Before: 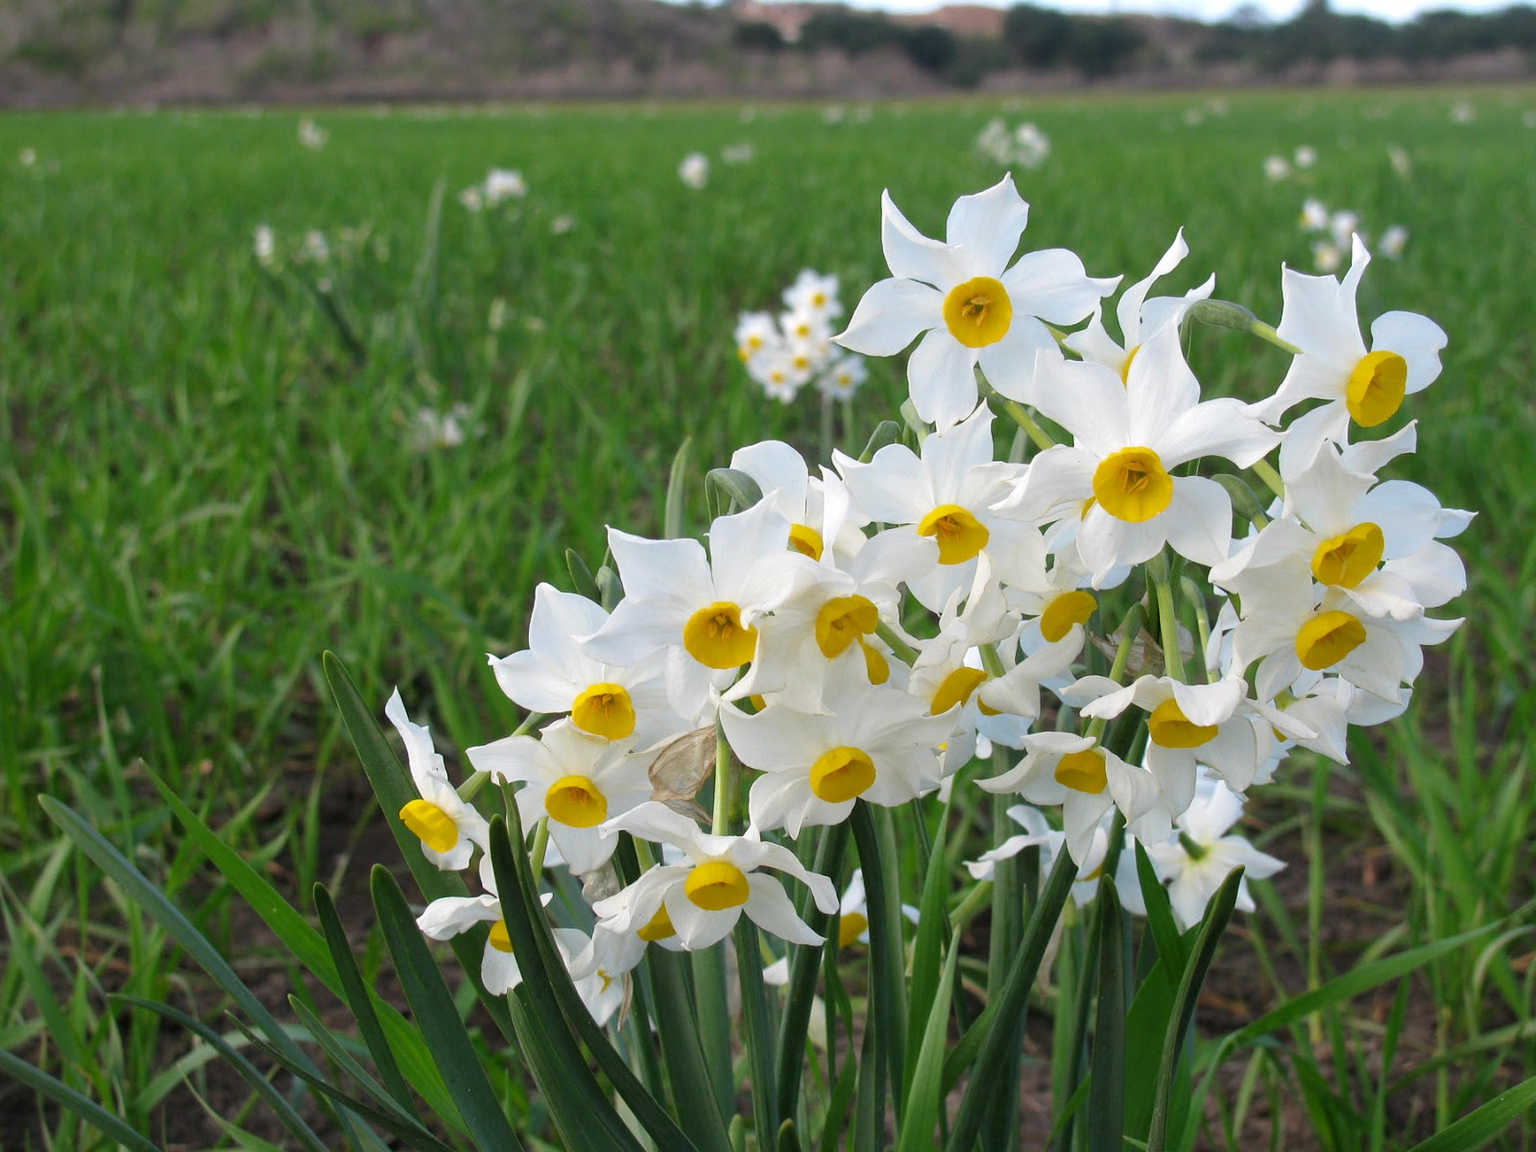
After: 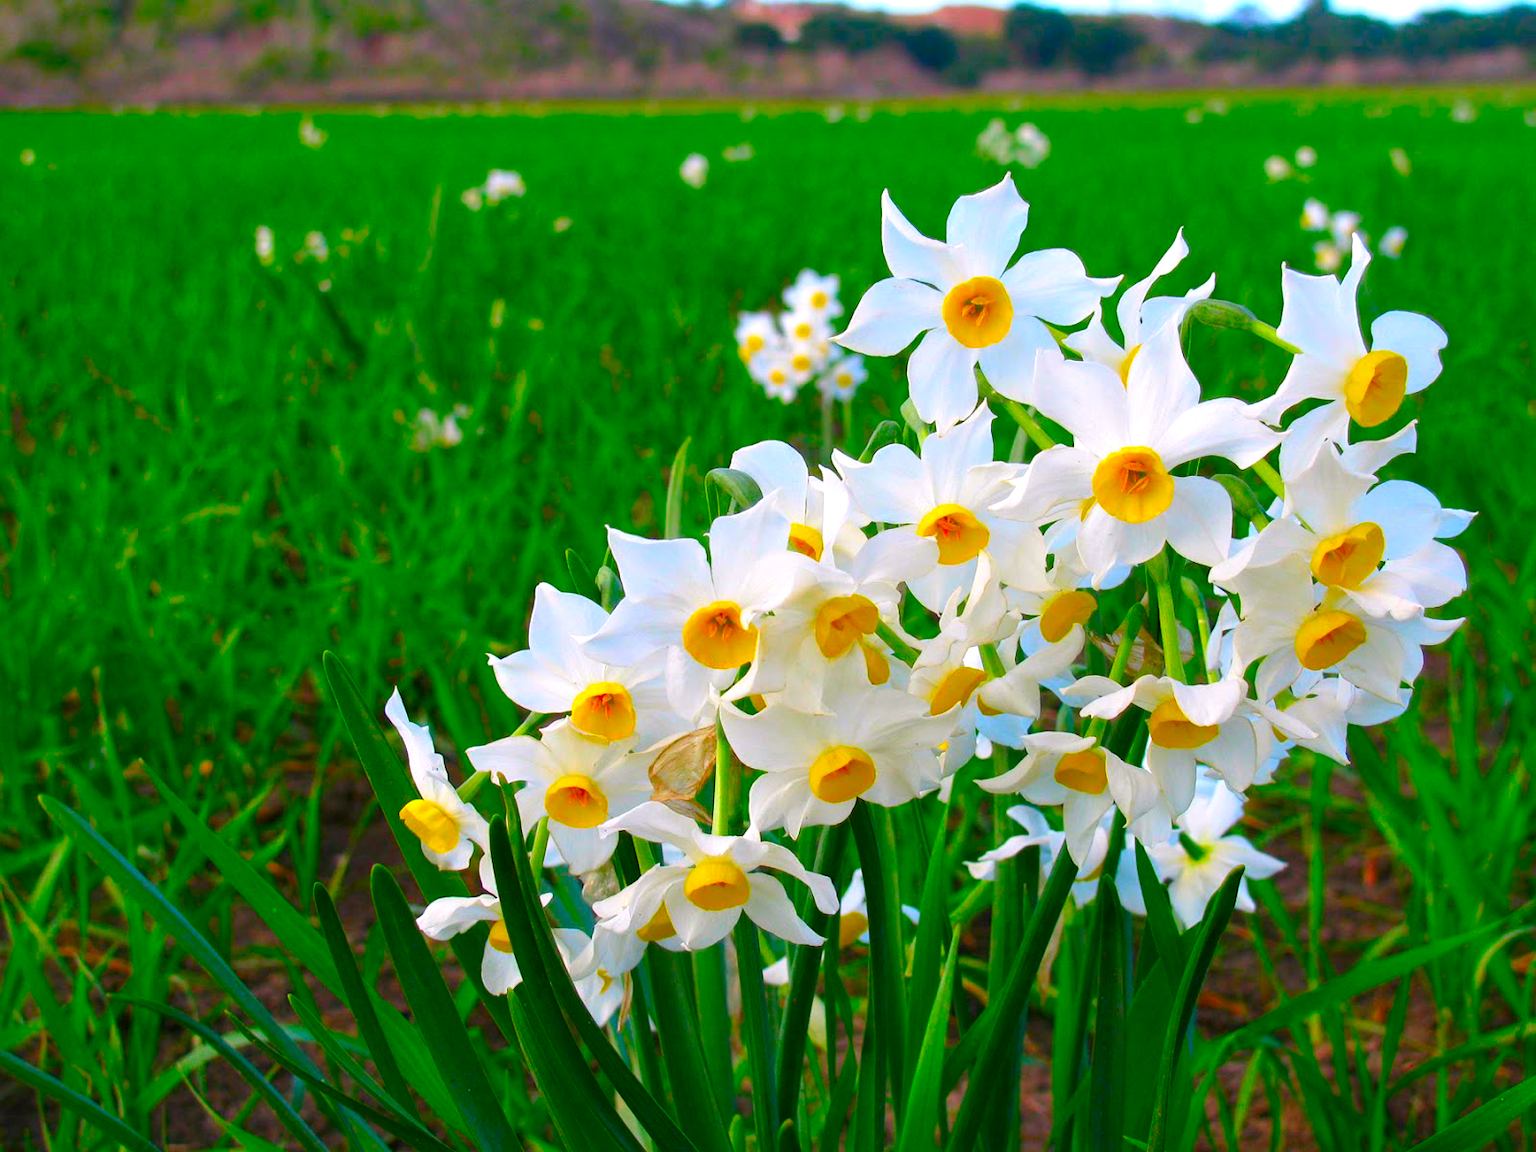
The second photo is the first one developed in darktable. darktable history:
color correction: highlights a* 1.59, highlights b* -1.7, saturation 2.48
color balance rgb: linear chroma grading › shadows 32%, linear chroma grading › global chroma -2%, linear chroma grading › mid-tones 4%, perceptual saturation grading › global saturation -2%, perceptual saturation grading › highlights -8%, perceptual saturation grading › mid-tones 8%, perceptual saturation grading › shadows 4%, perceptual brilliance grading › highlights 8%, perceptual brilliance grading › mid-tones 4%, perceptual brilliance grading › shadows 2%, global vibrance 16%, saturation formula JzAzBz (2021)
